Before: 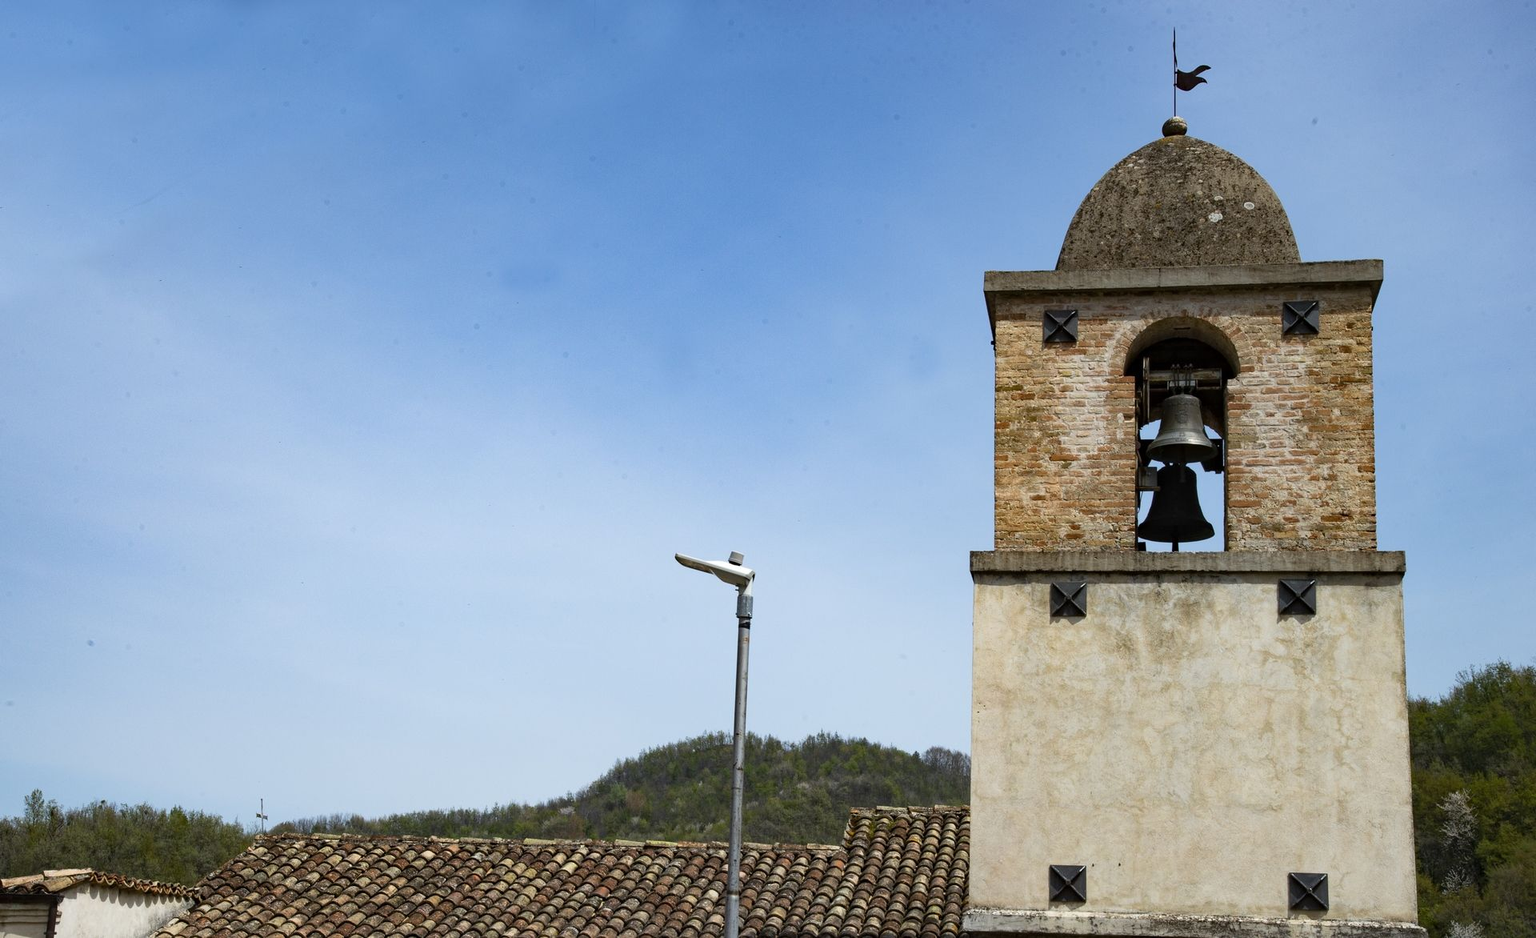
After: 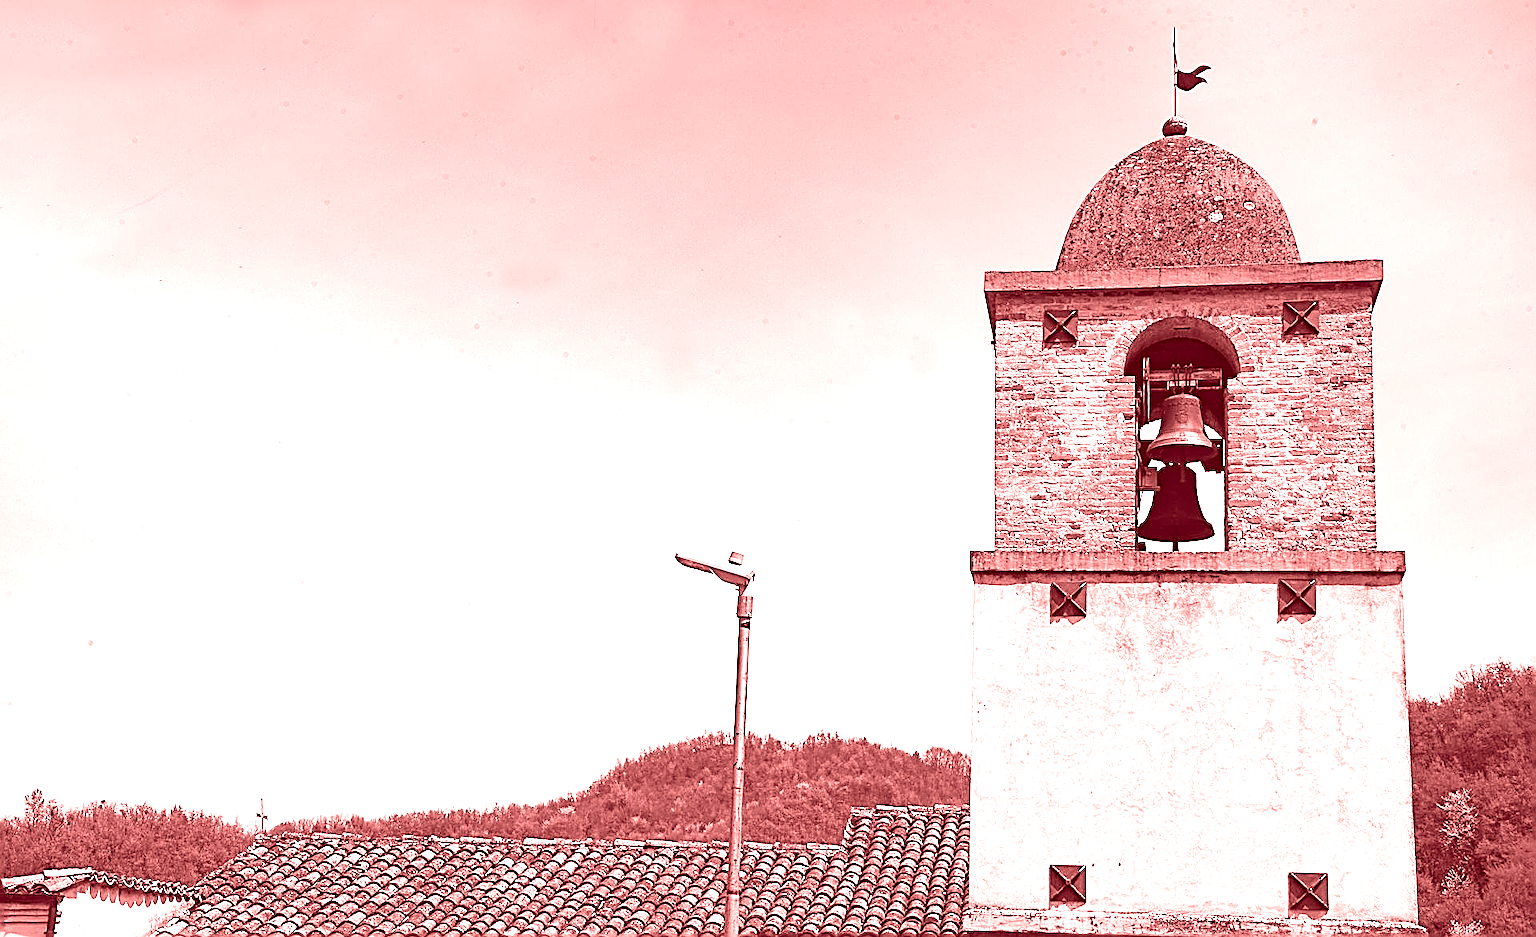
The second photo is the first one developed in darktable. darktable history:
exposure: black level correction 0, exposure 1.1 EV, compensate exposure bias true, compensate highlight preservation false
colorize: saturation 60%, source mix 100%
white balance: emerald 1
color correction: saturation 0.85
sharpen: amount 1.861
